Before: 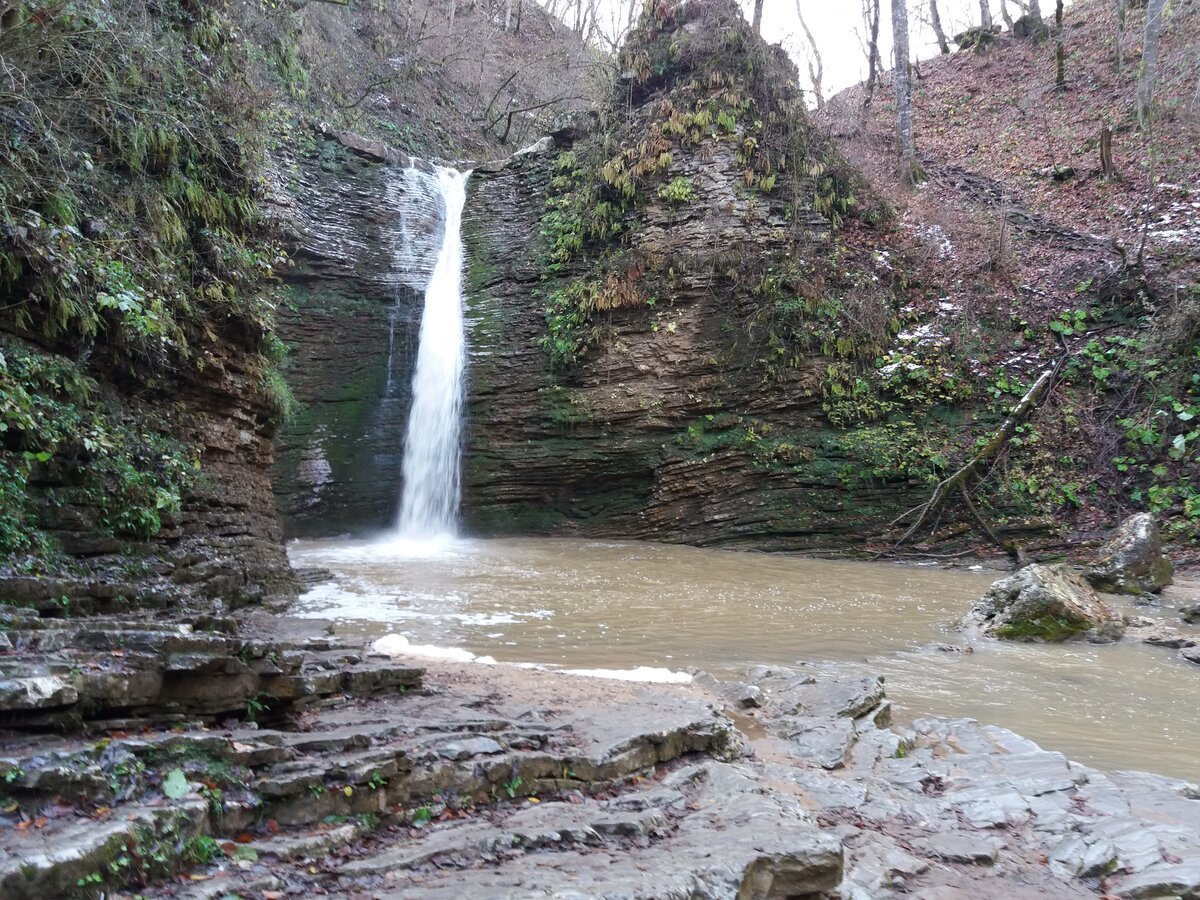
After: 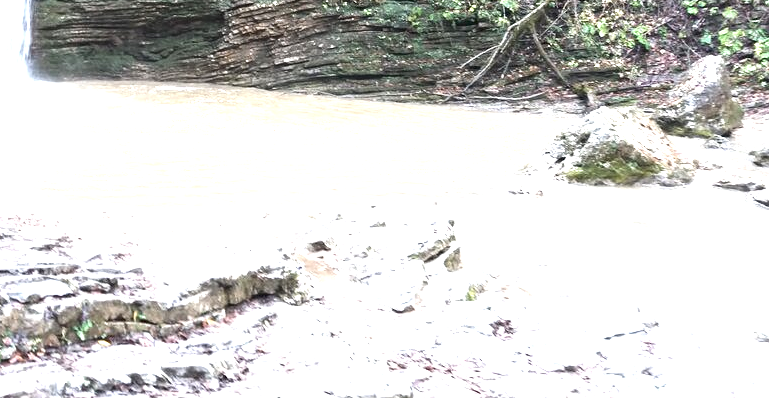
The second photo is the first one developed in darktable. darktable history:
exposure: black level correction 0, exposure 1.889 EV, compensate highlight preservation false
contrast brightness saturation: contrast 0.103, saturation -0.3
crop and rotate: left 35.914%, top 50.783%, bottom 4.897%
local contrast: highlights 104%, shadows 97%, detail 120%, midtone range 0.2
